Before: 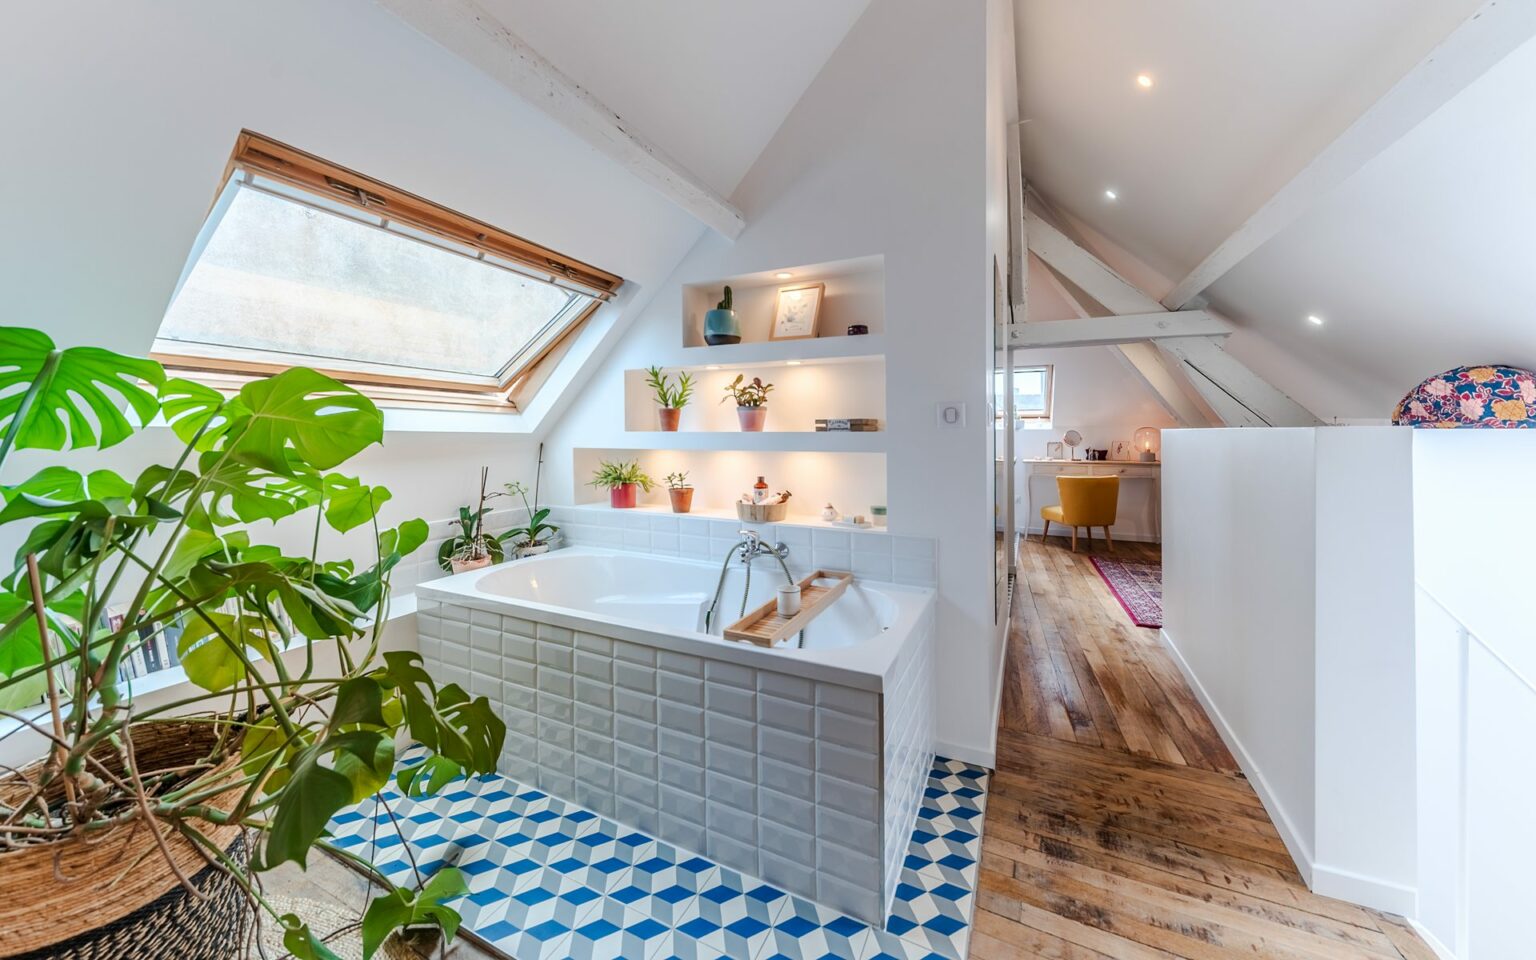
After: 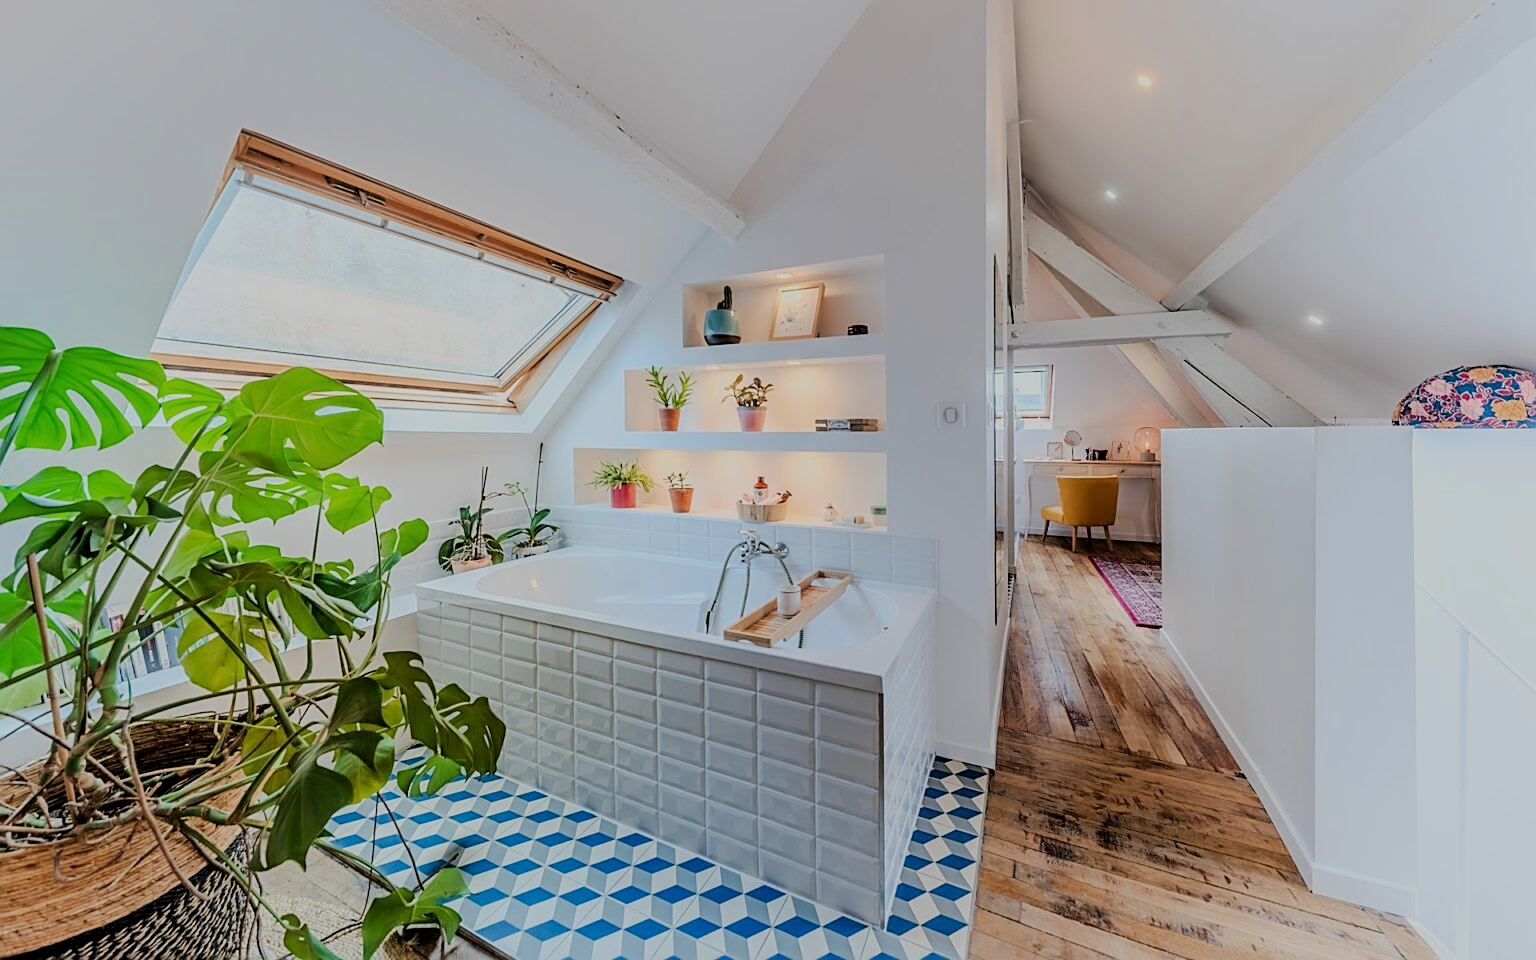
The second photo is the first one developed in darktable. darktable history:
sharpen: on, module defaults
filmic rgb: black relative exposure -6.15 EV, white relative exposure 6.96 EV, hardness 2.23, color science v6 (2022)
